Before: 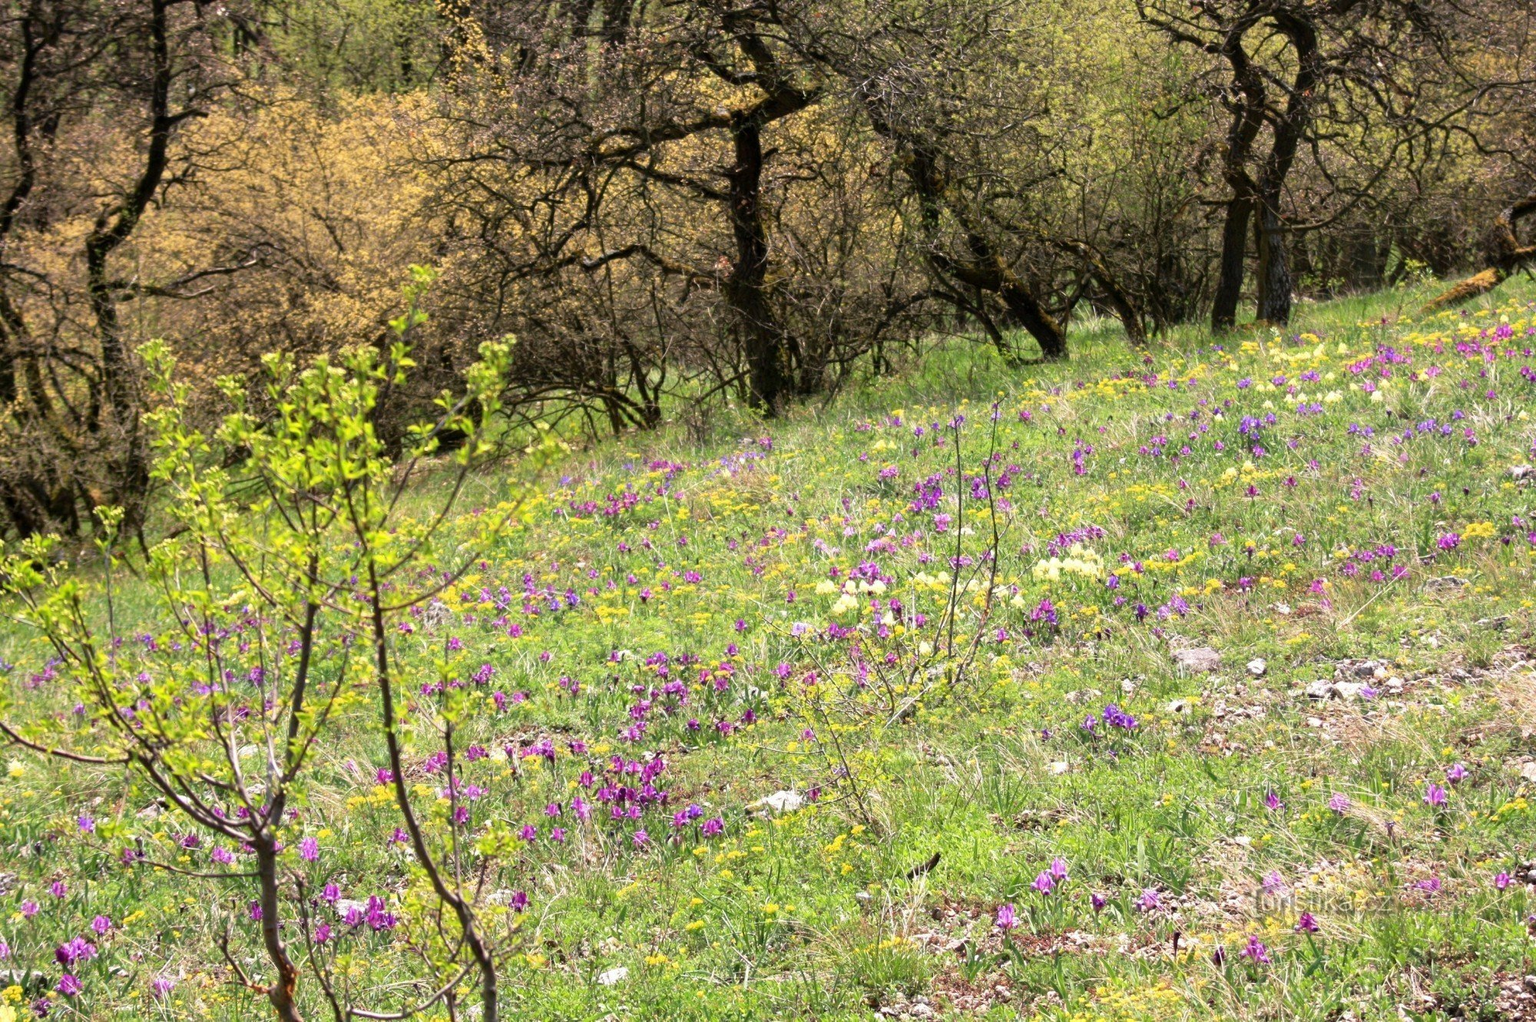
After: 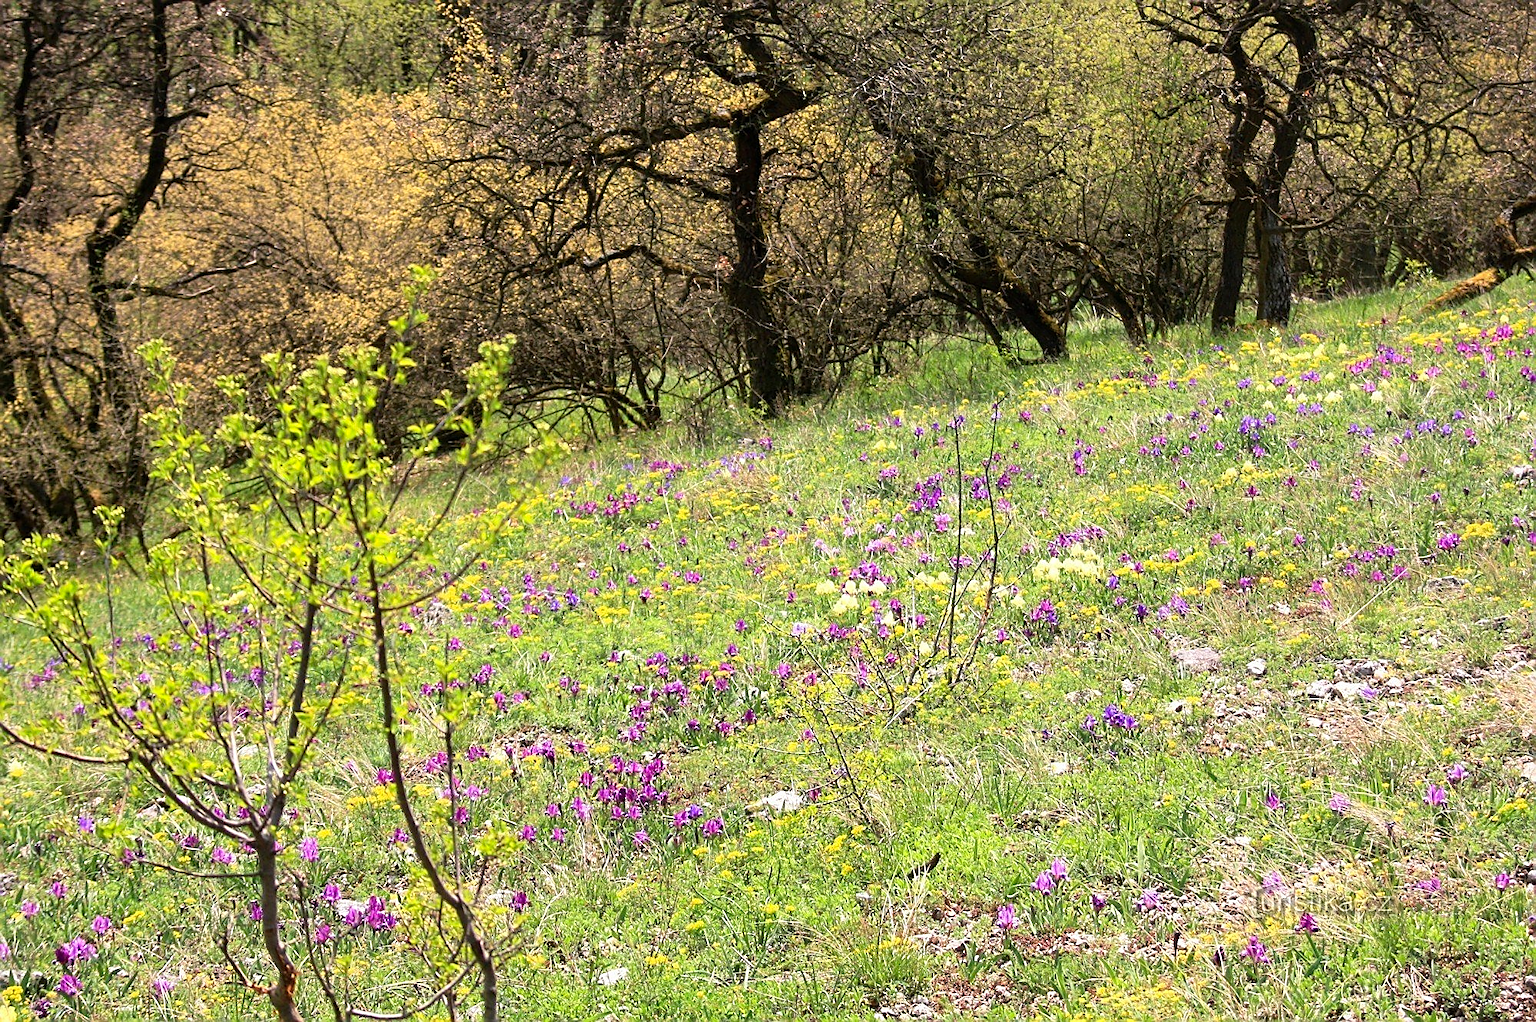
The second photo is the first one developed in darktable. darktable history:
sharpen: radius 1.363, amount 1.242, threshold 0.731
contrast brightness saturation: contrast 0.1, brightness 0.039, saturation 0.093
